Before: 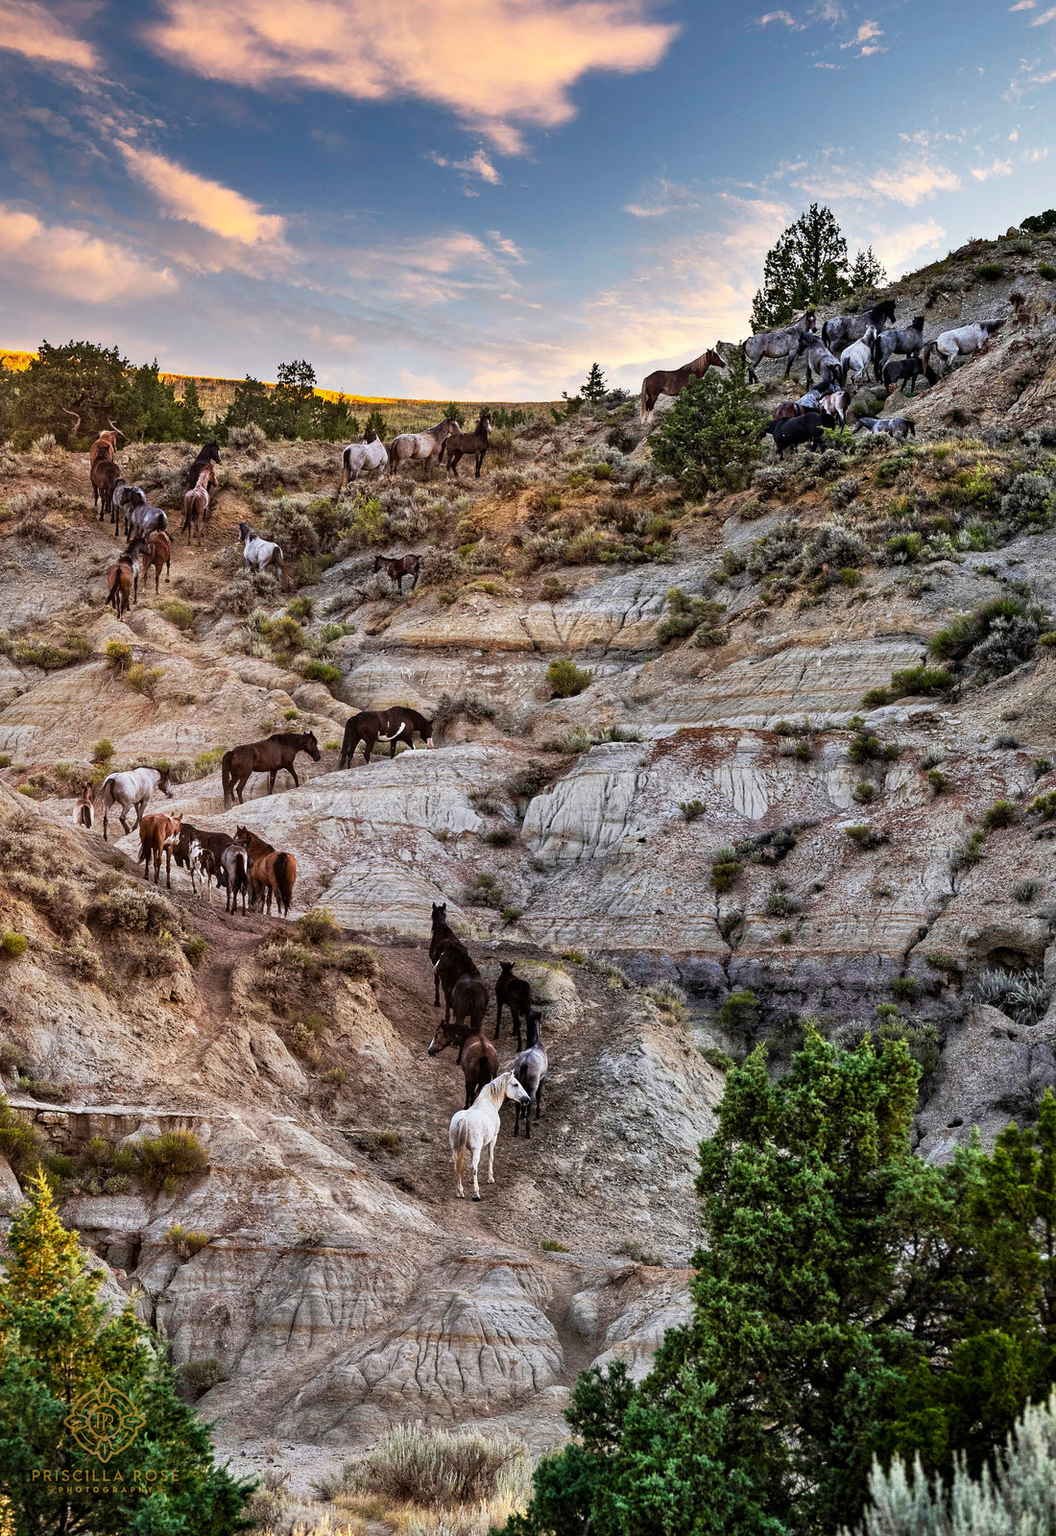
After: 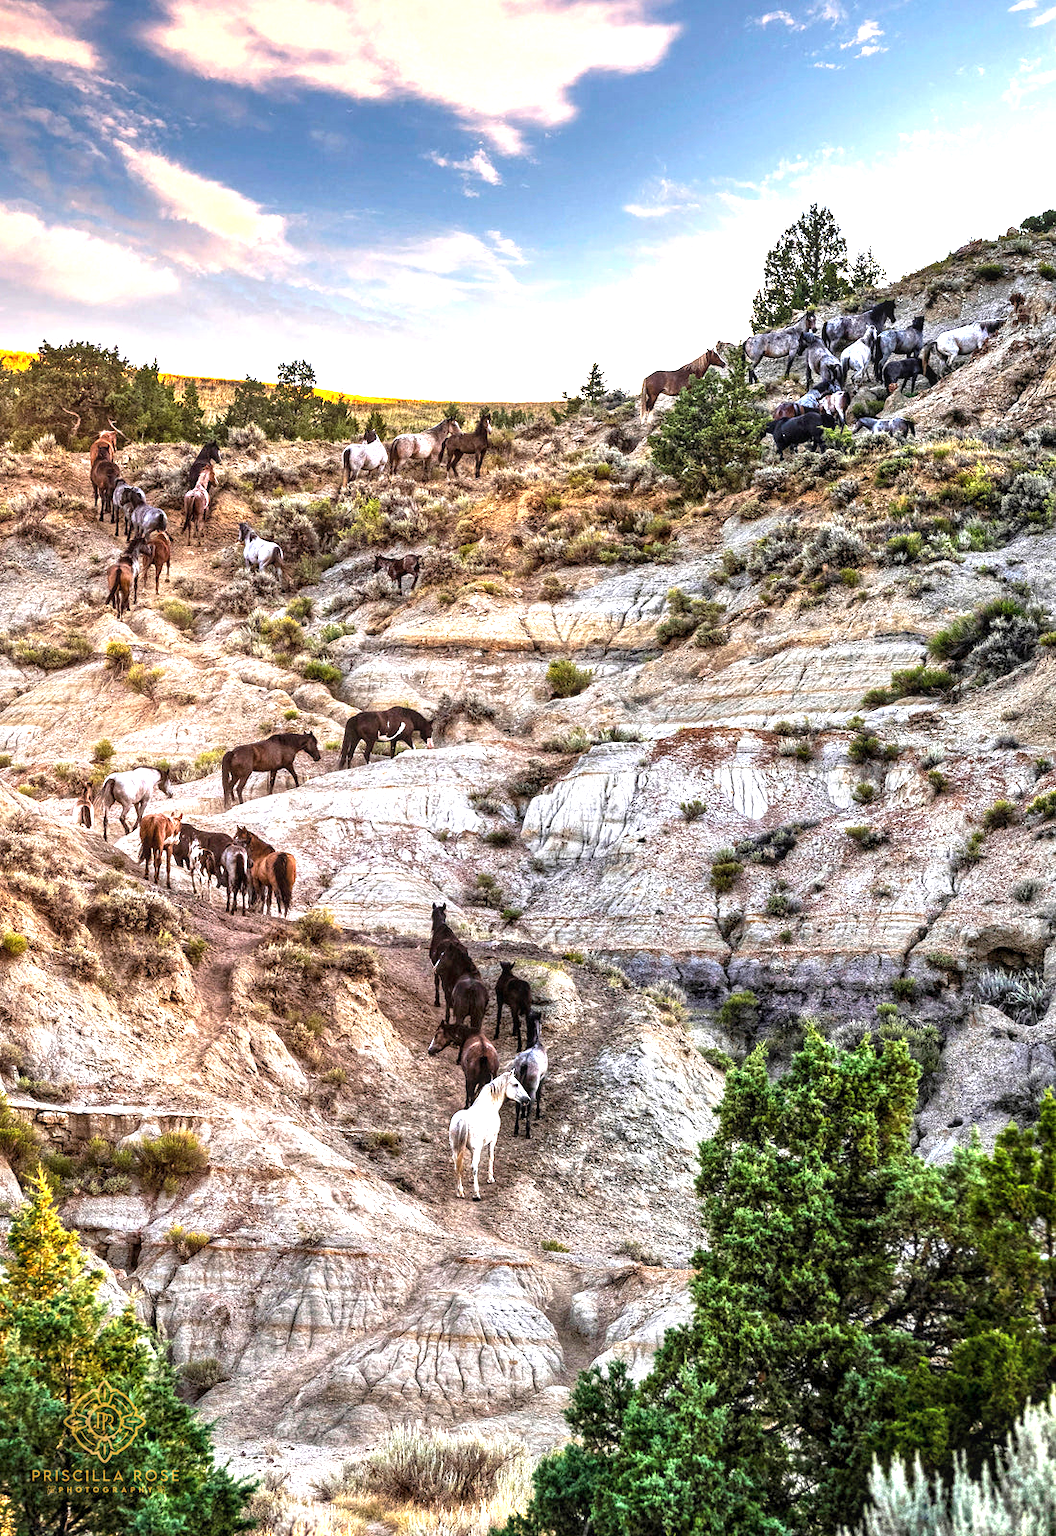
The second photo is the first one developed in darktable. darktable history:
exposure: black level correction 0, exposure 1.2 EV, compensate highlight preservation false
local contrast: on, module defaults
